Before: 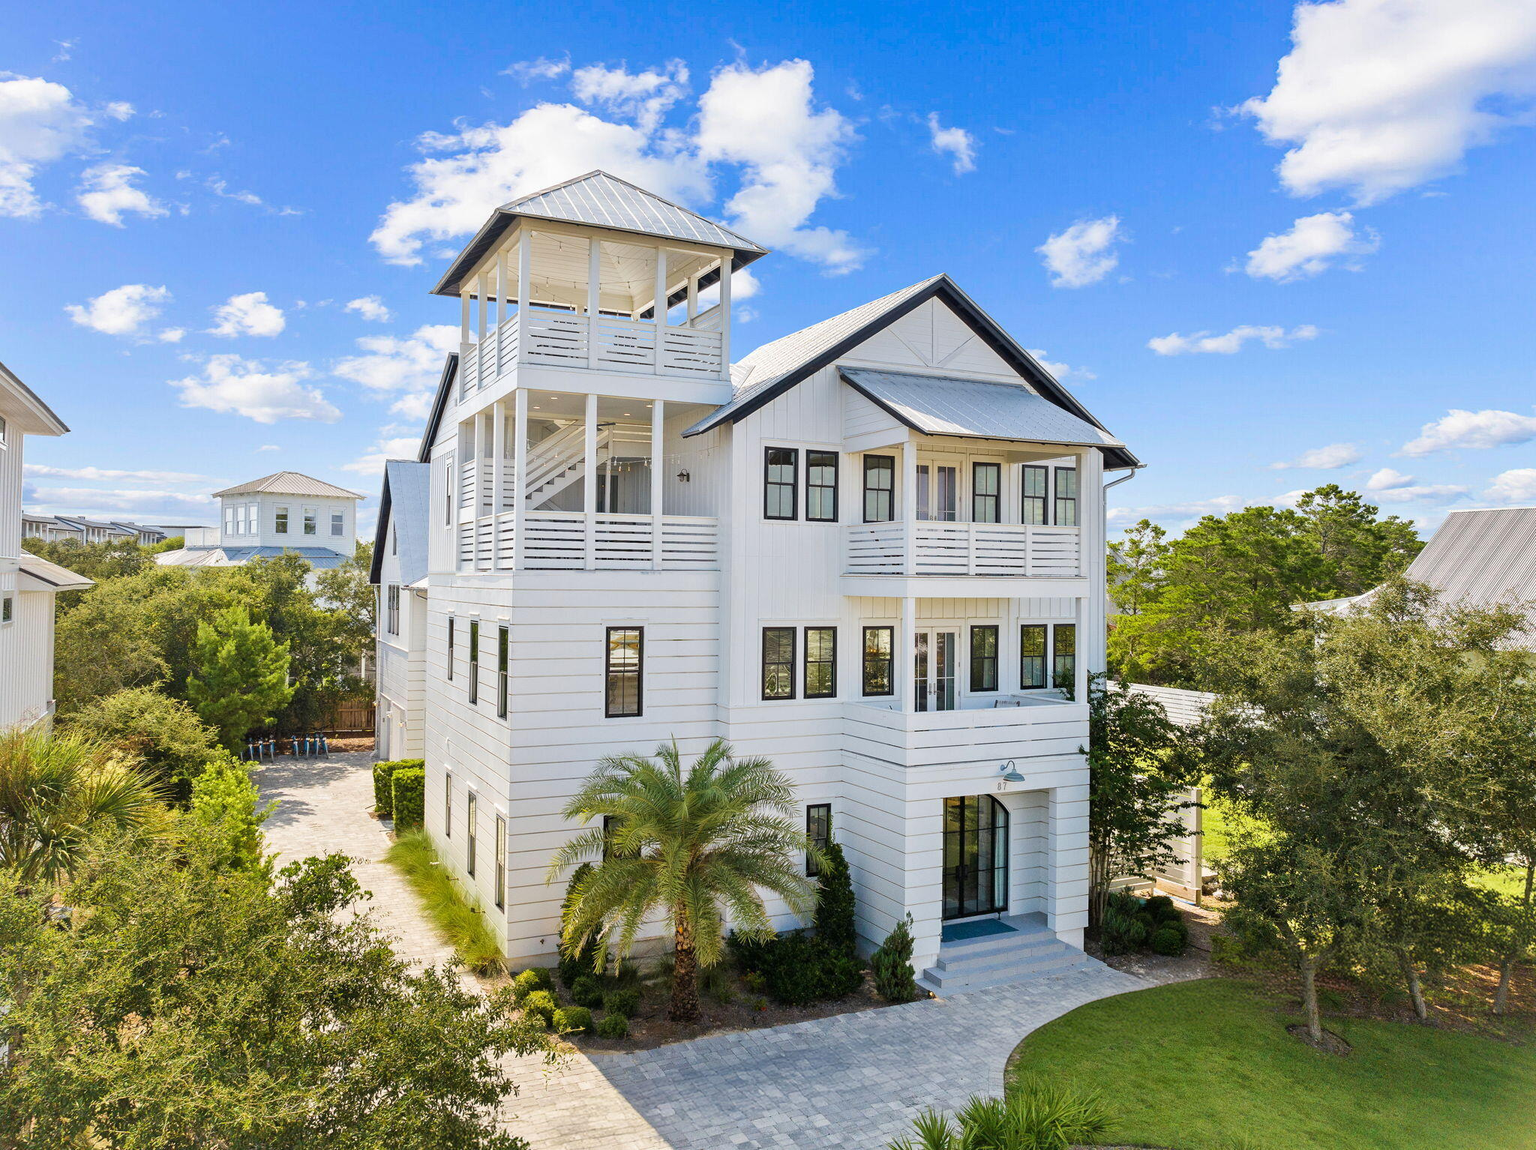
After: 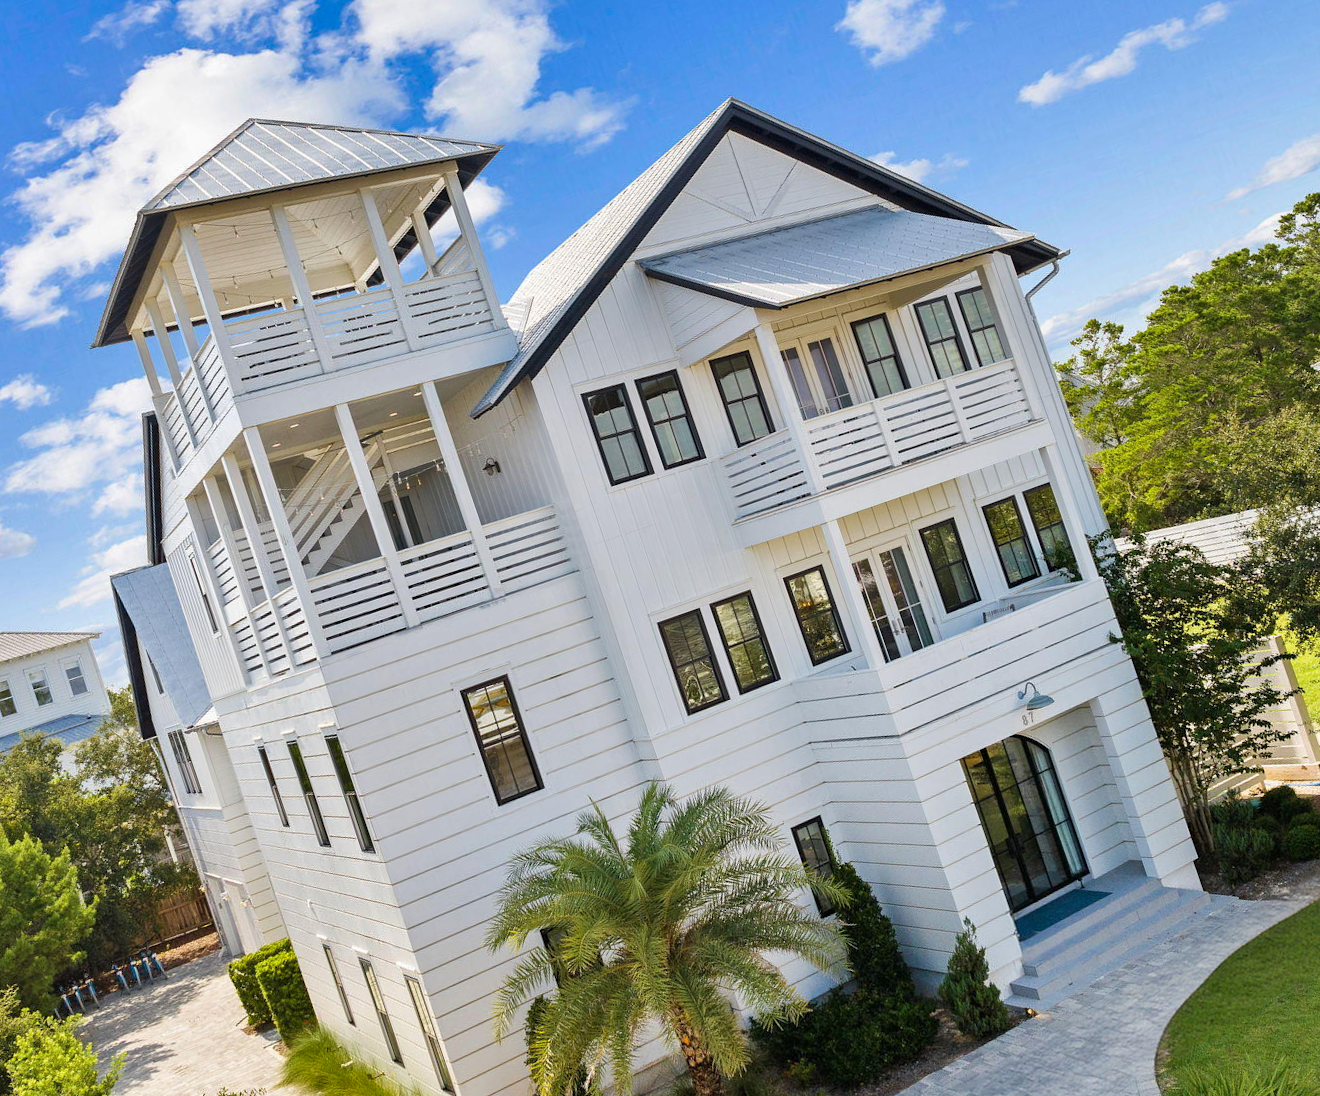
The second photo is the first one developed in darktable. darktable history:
crop and rotate: angle 19.15°, left 6.767%, right 4.088%, bottom 1.147%
shadows and highlights: radius 134.8, soften with gaussian
